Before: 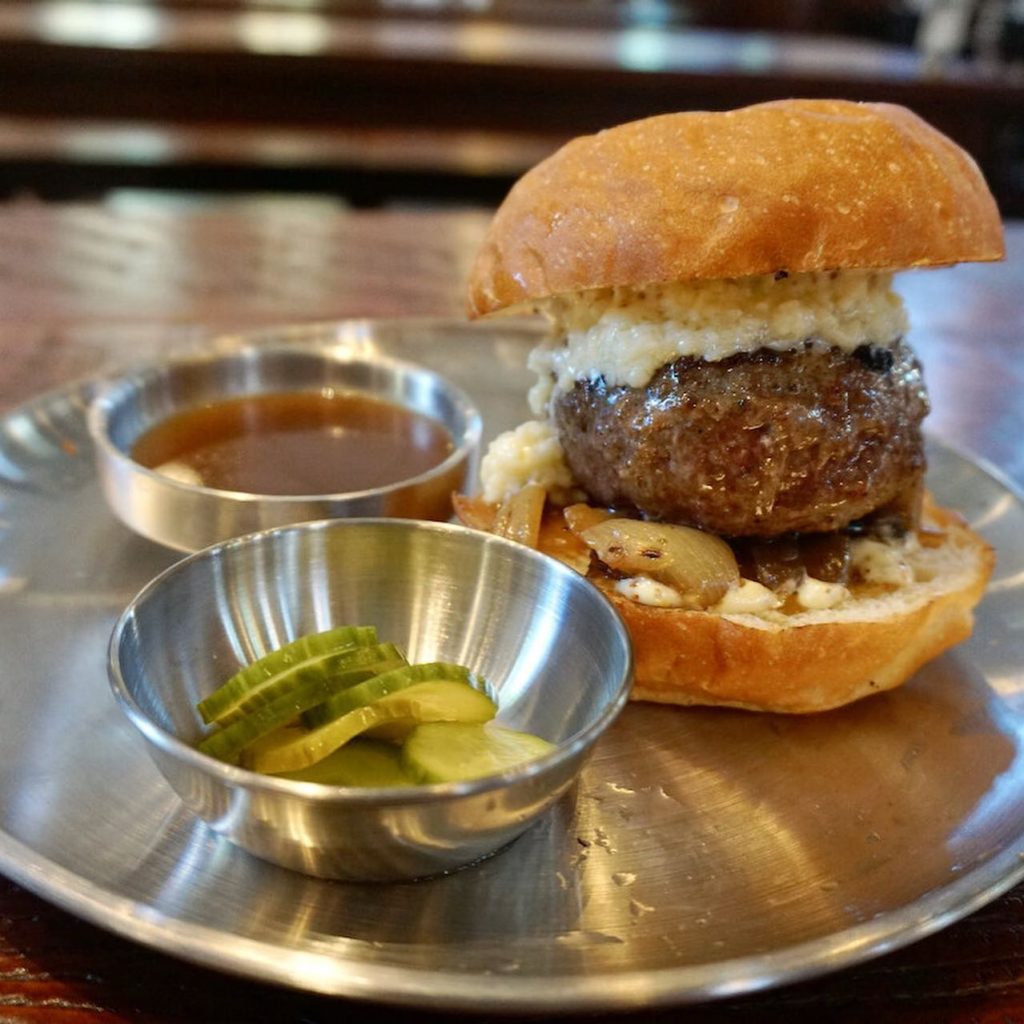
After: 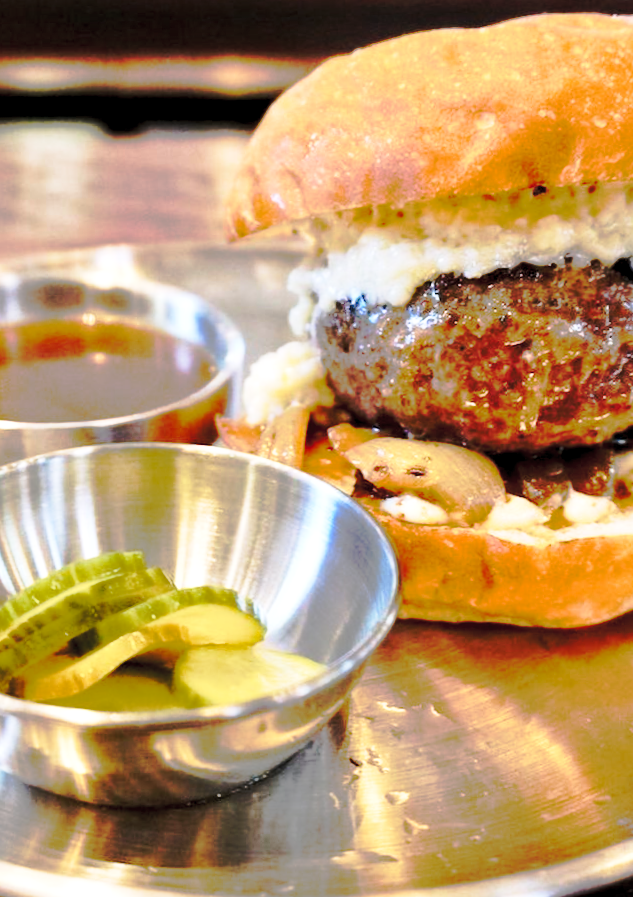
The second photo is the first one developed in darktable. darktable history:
white balance: red 1.004, blue 1.096
exposure: compensate highlight preservation false
tone curve: curves: ch0 [(0, 0) (0.003, 0.005) (0.011, 0.012) (0.025, 0.026) (0.044, 0.046) (0.069, 0.071) (0.1, 0.098) (0.136, 0.135) (0.177, 0.178) (0.224, 0.217) (0.277, 0.274) (0.335, 0.335) (0.399, 0.442) (0.468, 0.543) (0.543, 0.6) (0.623, 0.628) (0.709, 0.679) (0.801, 0.782) (0.898, 0.904) (1, 1)], preserve colors none
rotate and perspective: rotation -1.42°, crop left 0.016, crop right 0.984, crop top 0.035, crop bottom 0.965
crop and rotate: left 22.918%, top 5.629%, right 14.711%, bottom 2.247%
contrast brightness saturation: brightness 0.15
base curve: curves: ch0 [(0, 0) (0.028, 0.03) (0.121, 0.232) (0.46, 0.748) (0.859, 0.968) (1, 1)], preserve colors none
contrast equalizer: y [[0.536, 0.565, 0.581, 0.516, 0.52, 0.491], [0.5 ×6], [0.5 ×6], [0 ×6], [0 ×6]]
